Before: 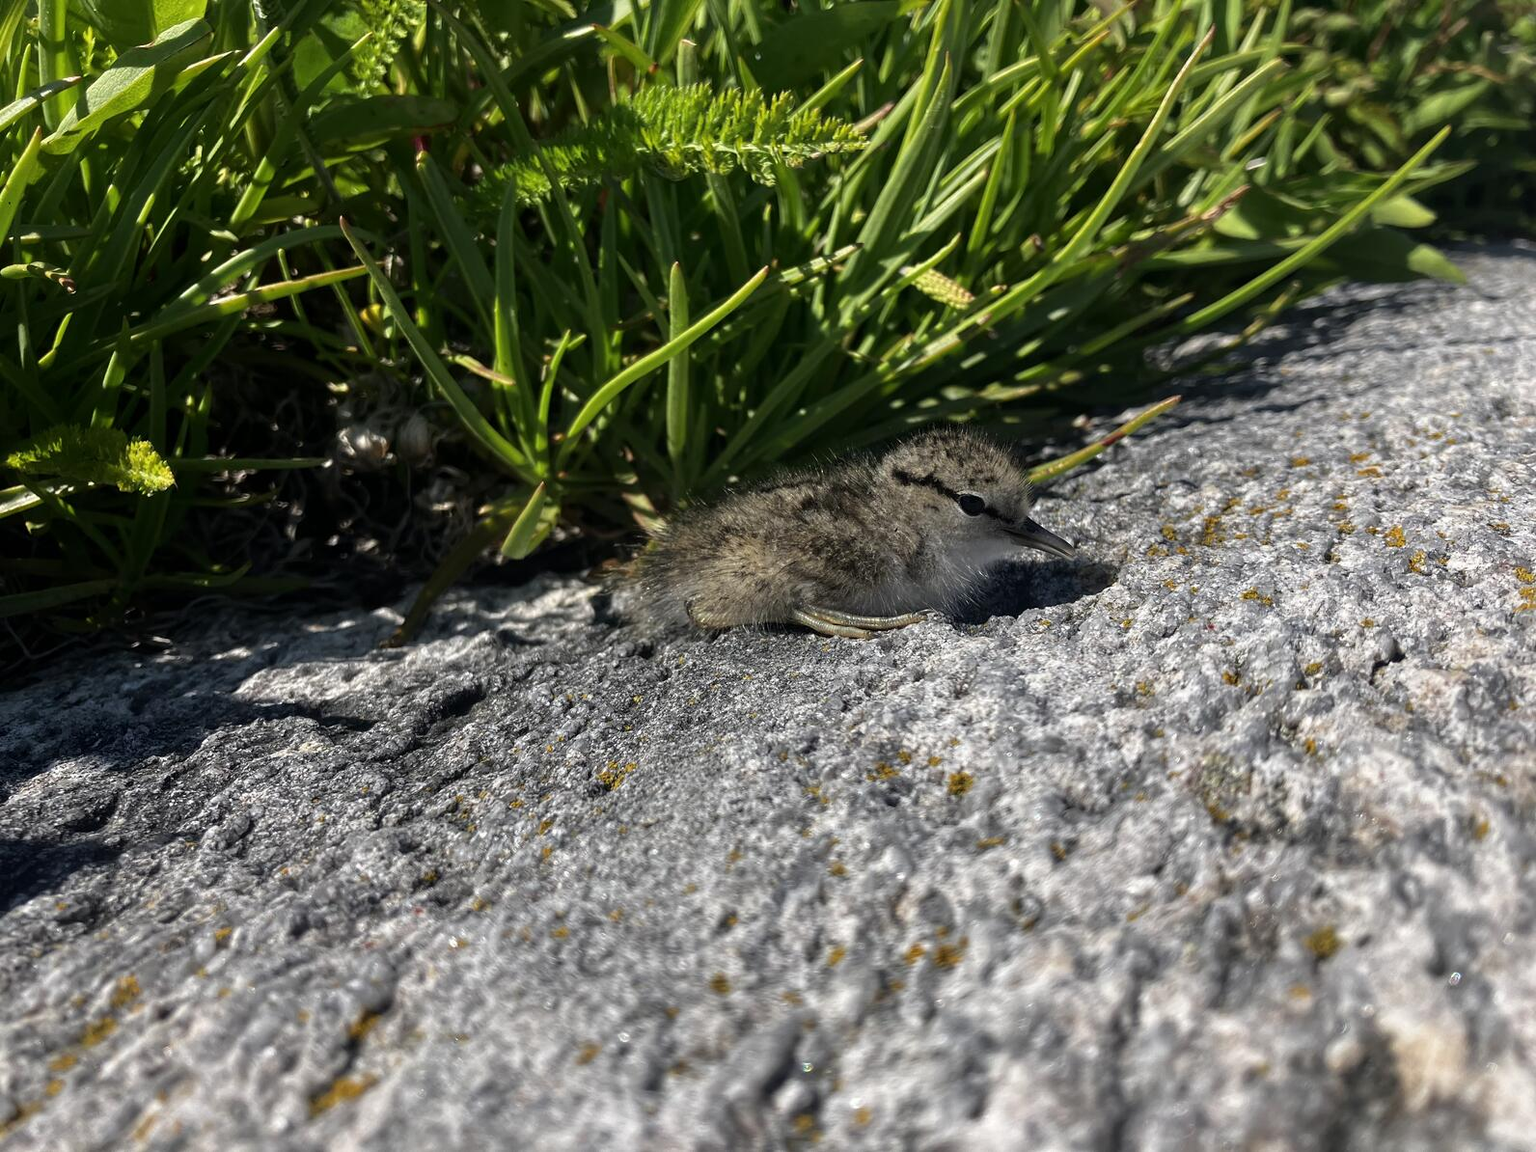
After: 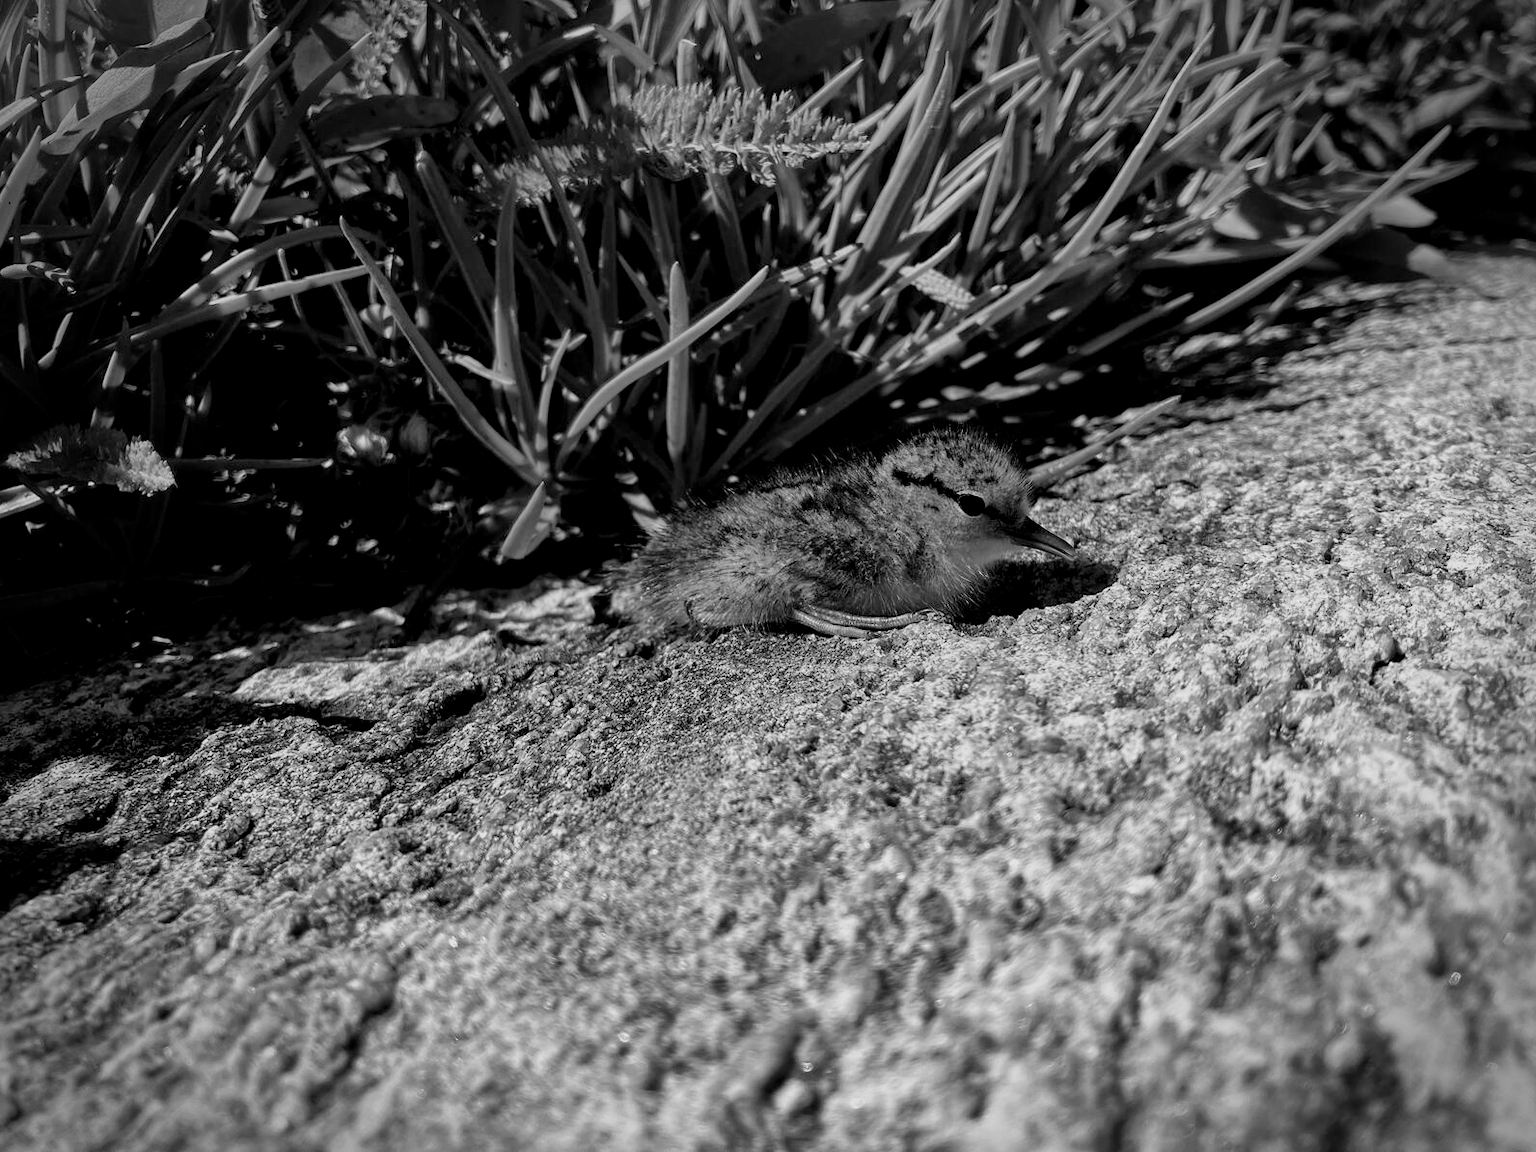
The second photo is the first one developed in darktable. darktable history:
vignetting: fall-off start 90.53%, fall-off radius 38.78%, width/height ratio 1.22, shape 1.29
local contrast: mode bilateral grid, contrast 19, coarseness 50, detail 149%, midtone range 0.2
filmic rgb: black relative exposure -6.67 EV, white relative exposure 4.56 EV, hardness 3.27, enable highlight reconstruction true
color zones: curves: ch0 [(0, 0.613) (0.01, 0.613) (0.245, 0.448) (0.498, 0.529) (0.642, 0.665) (0.879, 0.777) (0.99, 0.613)]; ch1 [(0, 0) (0.143, 0) (0.286, 0) (0.429, 0) (0.571, 0) (0.714, 0) (0.857, 0)]
